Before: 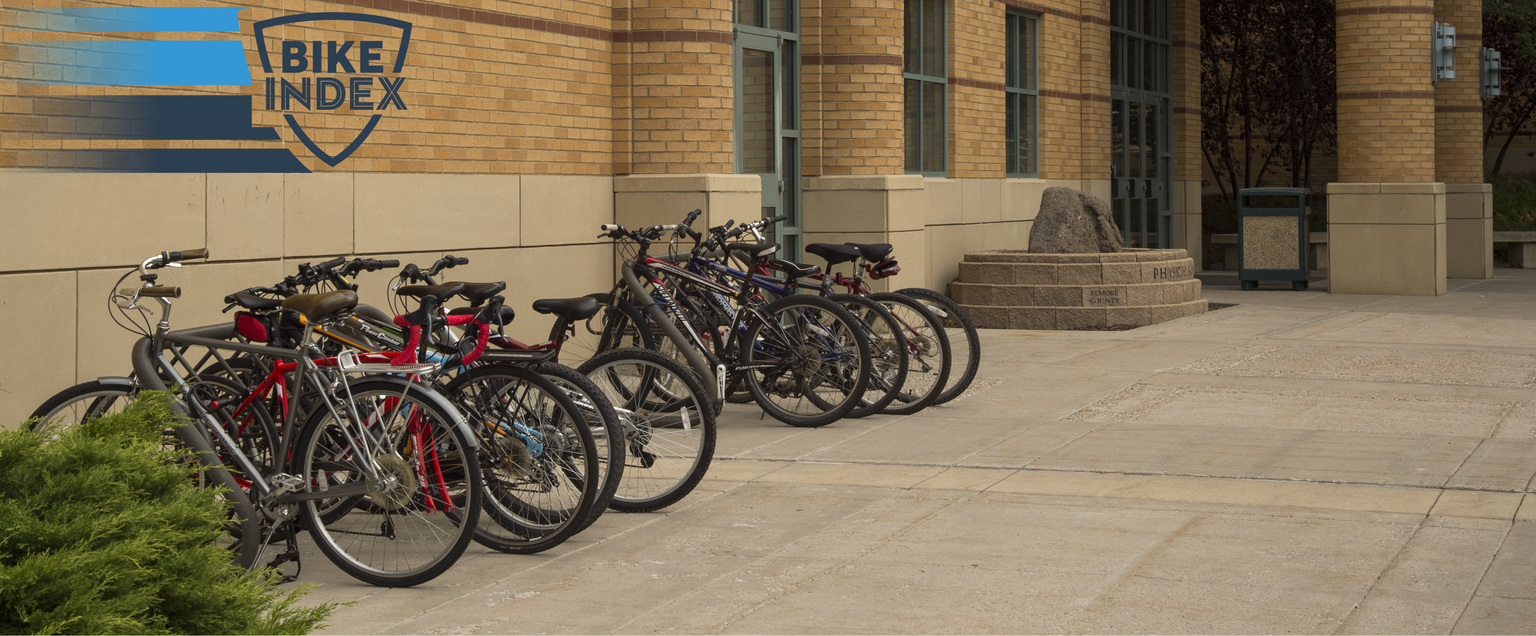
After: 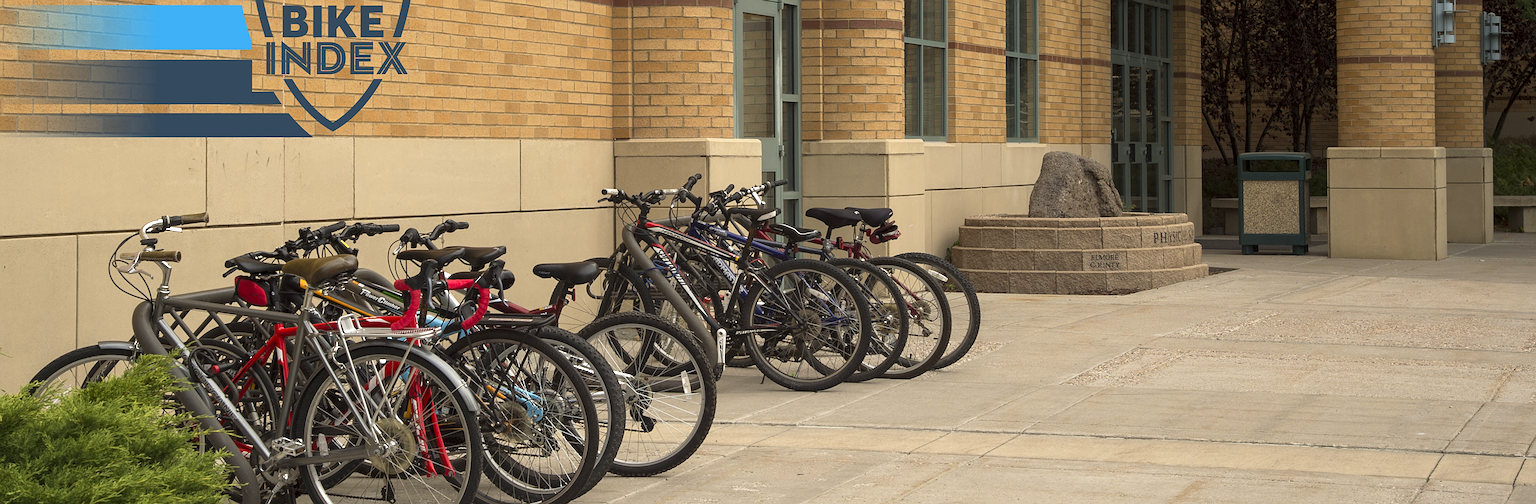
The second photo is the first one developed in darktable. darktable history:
crop and rotate: top 5.667%, bottom 14.937%
exposure: black level correction 0.001, exposure 0.5 EV, compensate exposure bias true, compensate highlight preservation false
sharpen: on, module defaults
